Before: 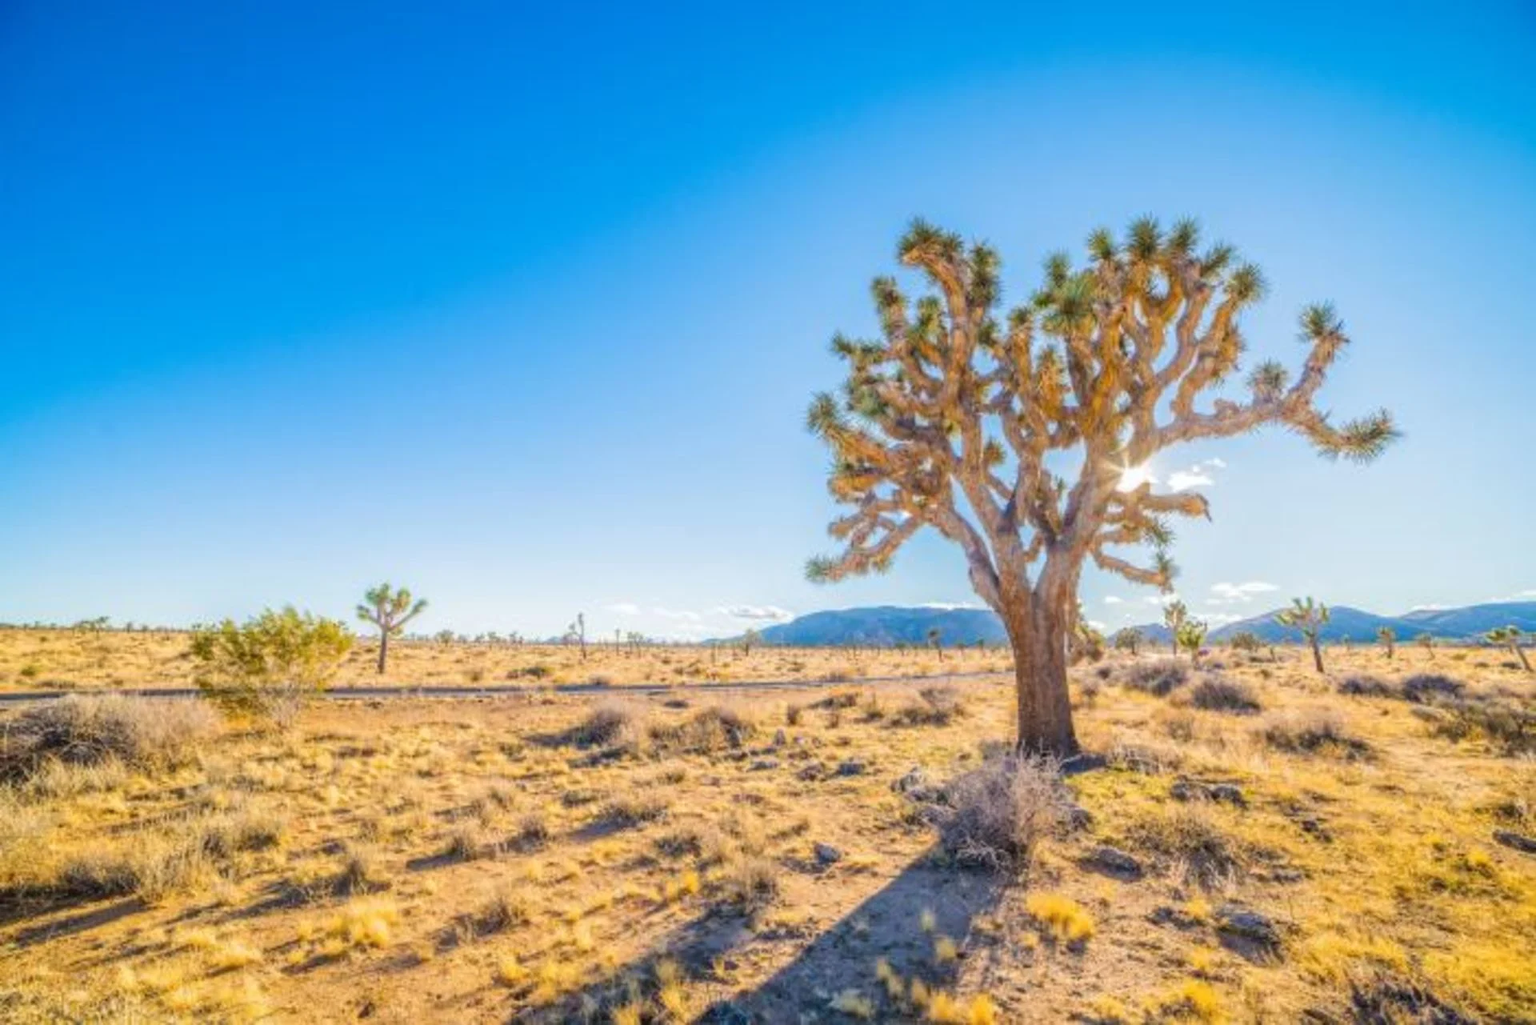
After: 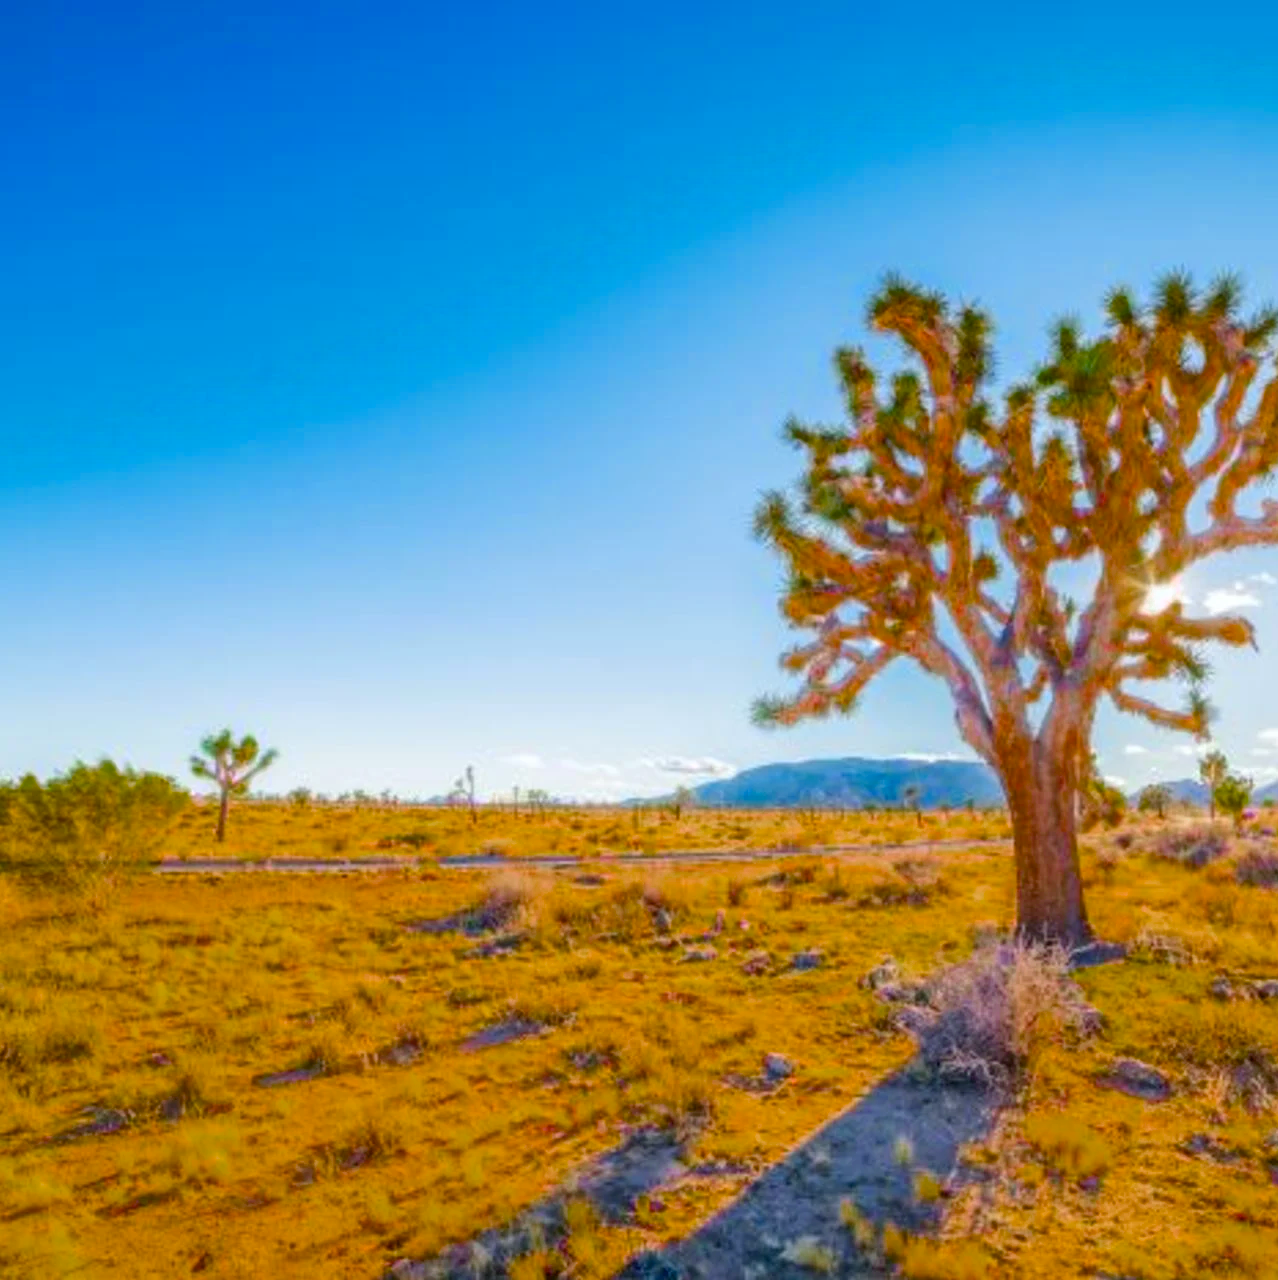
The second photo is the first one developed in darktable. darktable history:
color zones: curves: ch0 [(0, 0.48) (0.209, 0.398) (0.305, 0.332) (0.429, 0.493) (0.571, 0.5) (0.714, 0.5) (0.857, 0.5) (1, 0.48)]; ch1 [(0, 0.633) (0.143, 0.586) (0.286, 0.489) (0.429, 0.448) (0.571, 0.31) (0.714, 0.335) (0.857, 0.492) (1, 0.633)]; ch2 [(0, 0.448) (0.143, 0.498) (0.286, 0.5) (0.429, 0.5) (0.571, 0.5) (0.714, 0.5) (0.857, 0.5) (1, 0.448)]
crop and rotate: left 13.353%, right 20.04%
color balance rgb: linear chroma grading › shadows -8.12%, linear chroma grading › global chroma 9.734%, perceptual saturation grading › global saturation 36.956%, perceptual saturation grading › shadows 35.439%, global vibrance 31.445%
